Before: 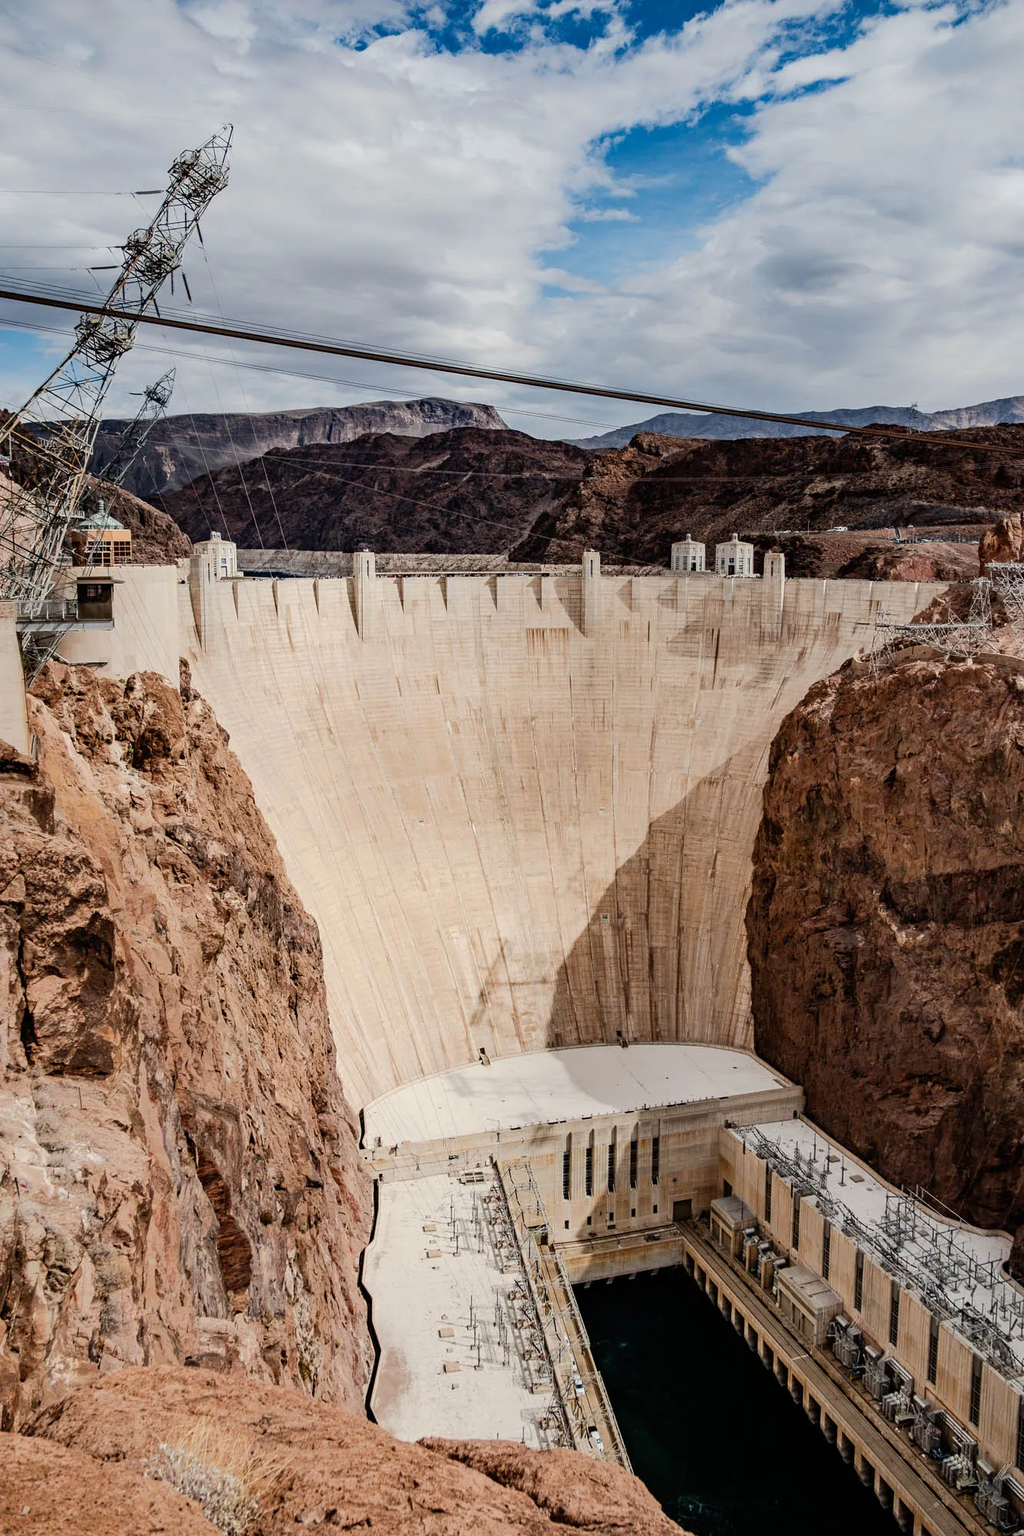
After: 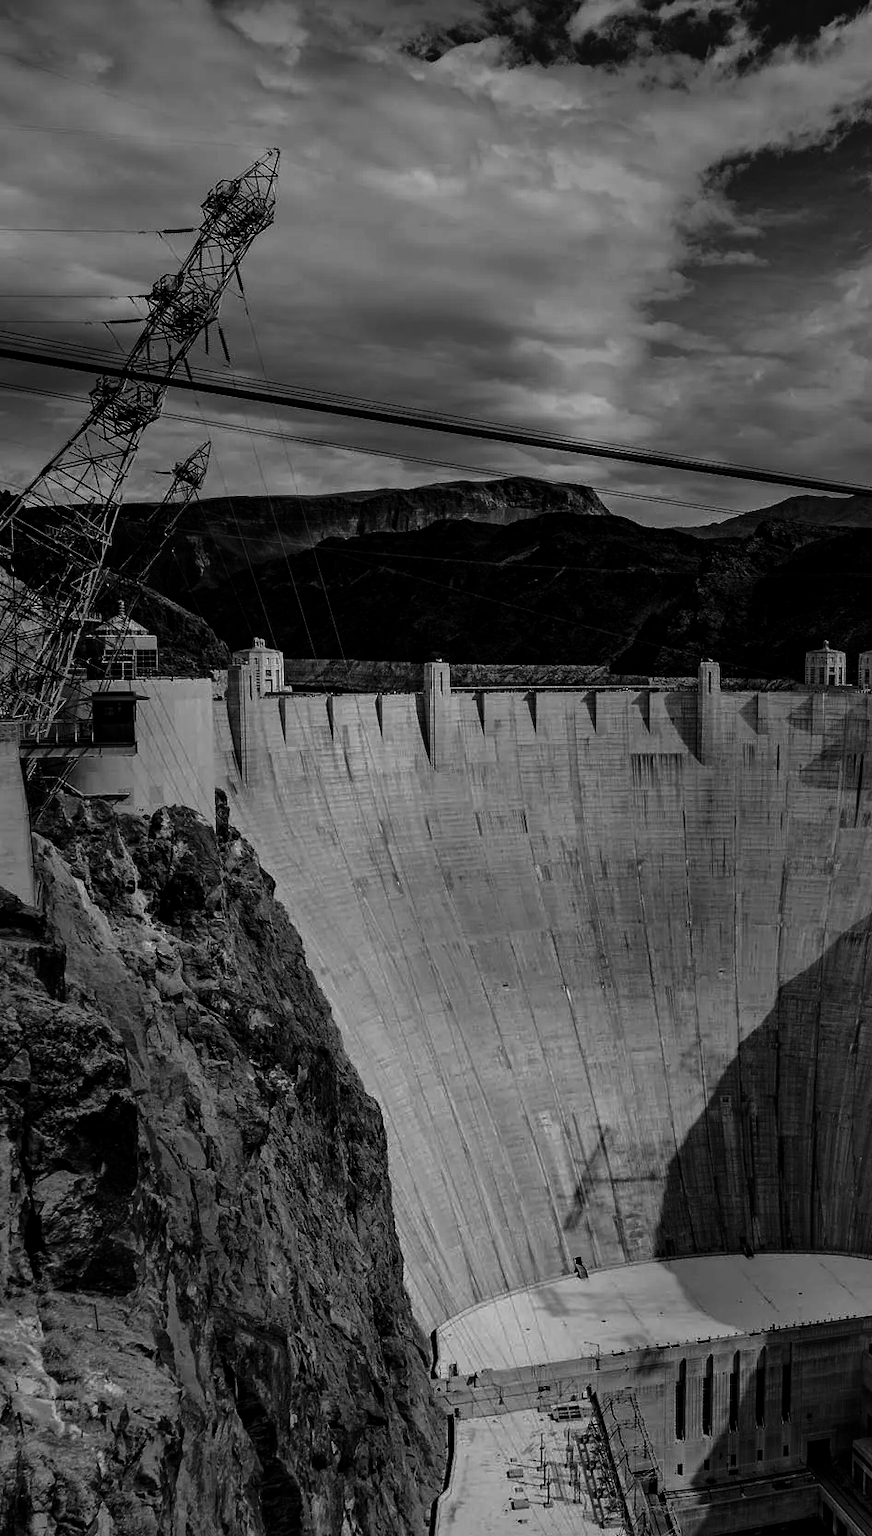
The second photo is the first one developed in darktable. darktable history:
contrast brightness saturation: contrast 0.02, brightness -1, saturation -1
shadows and highlights: shadows 32, highlights -32, soften with gaussian
white balance: red 0.967, blue 1.119, emerald 0.756
crop: right 28.885%, bottom 16.626%
